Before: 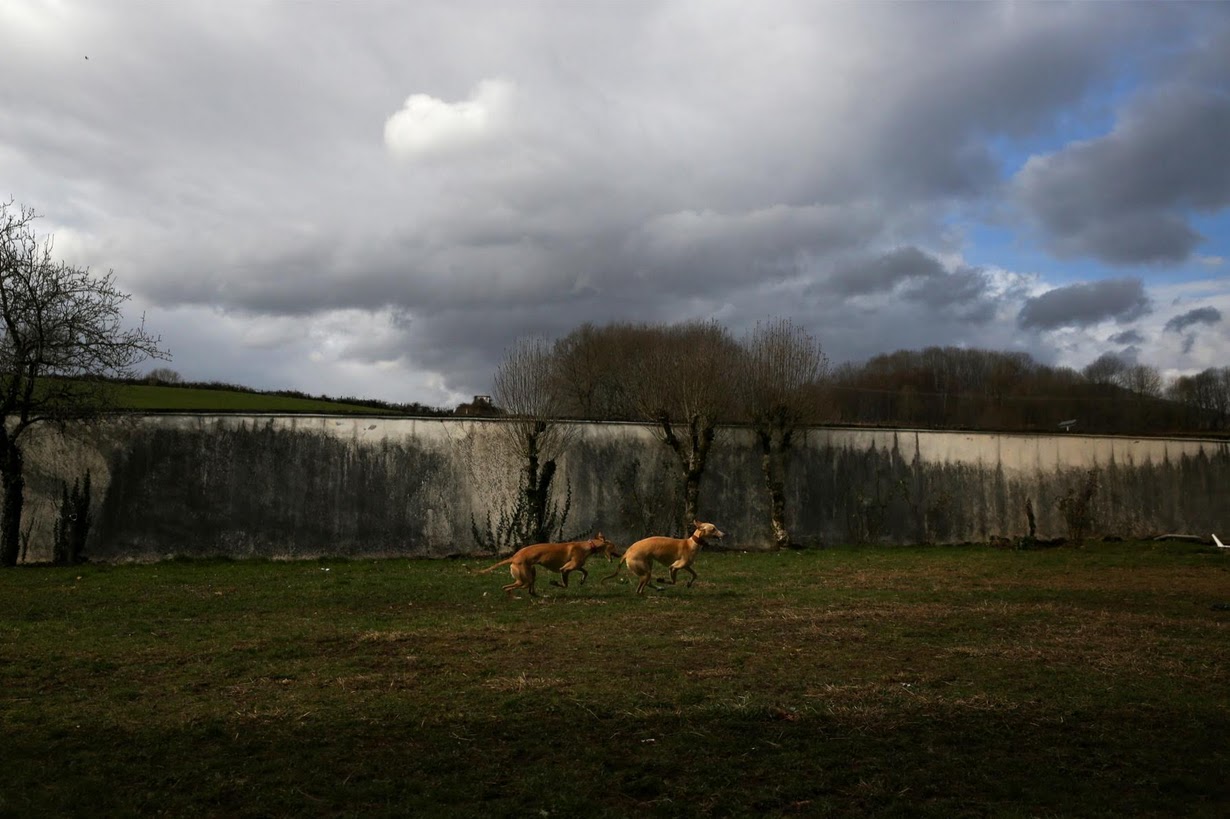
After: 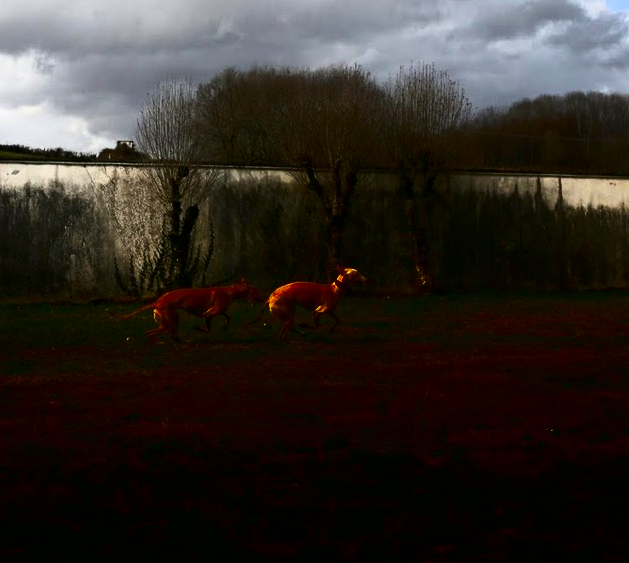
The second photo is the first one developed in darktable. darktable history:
shadows and highlights: shadows -86.23, highlights -35.43, soften with gaussian
crop and rotate: left 29.029%, top 31.174%, right 19.818%
contrast brightness saturation: contrast 0.28
exposure: exposure 0.549 EV, compensate highlight preservation false
